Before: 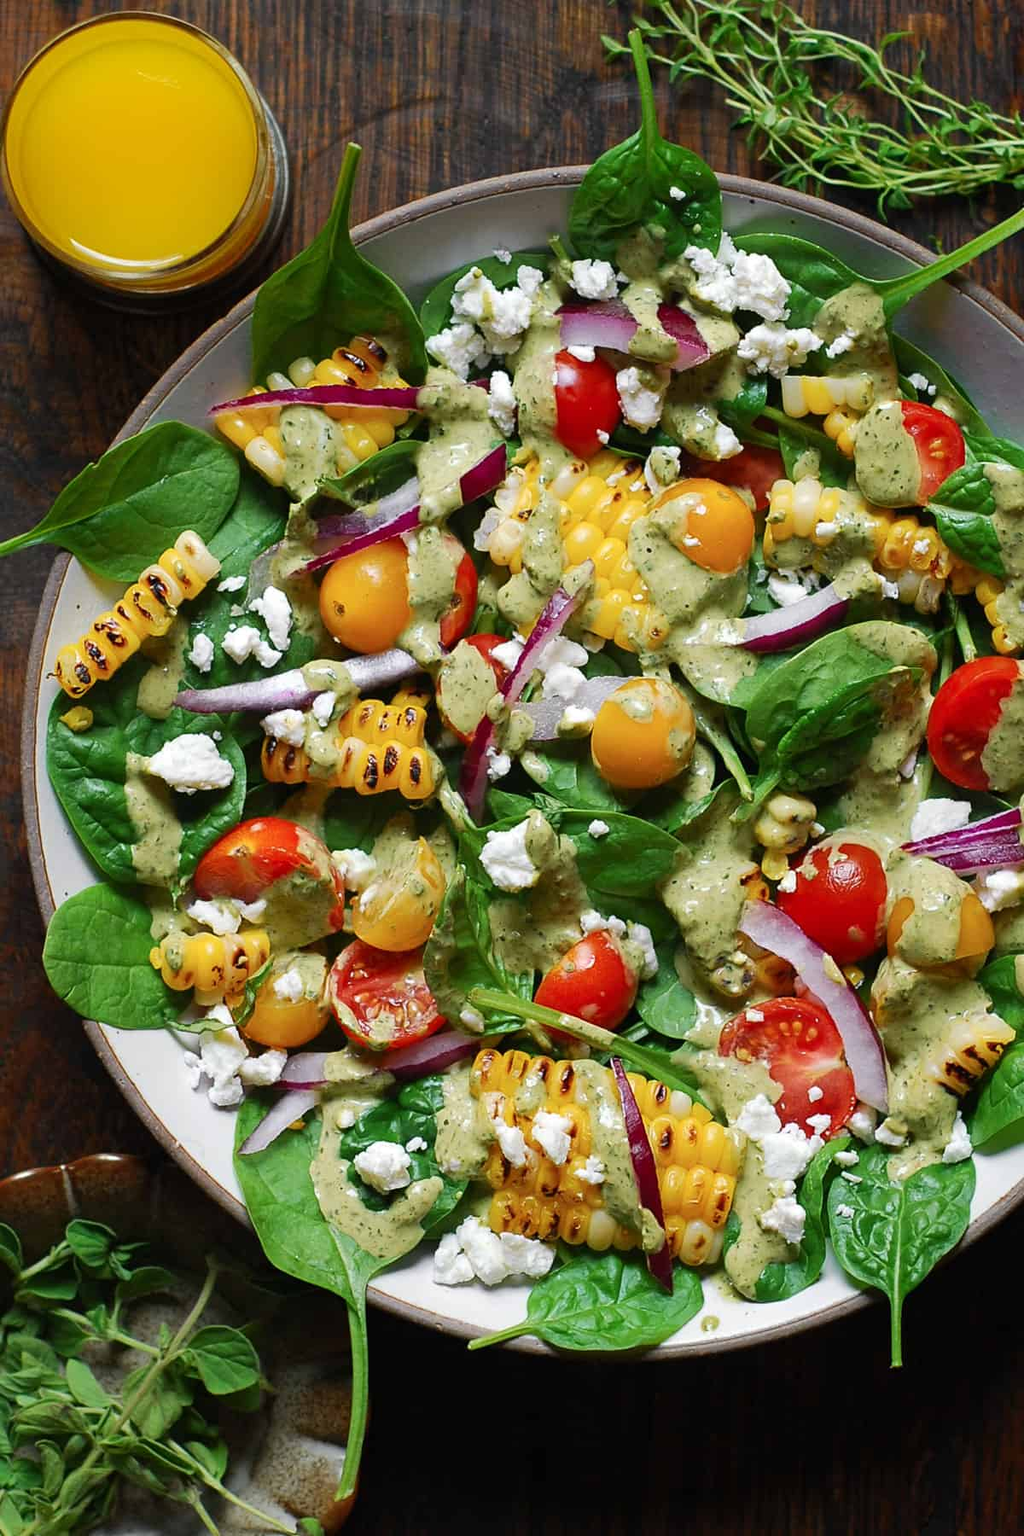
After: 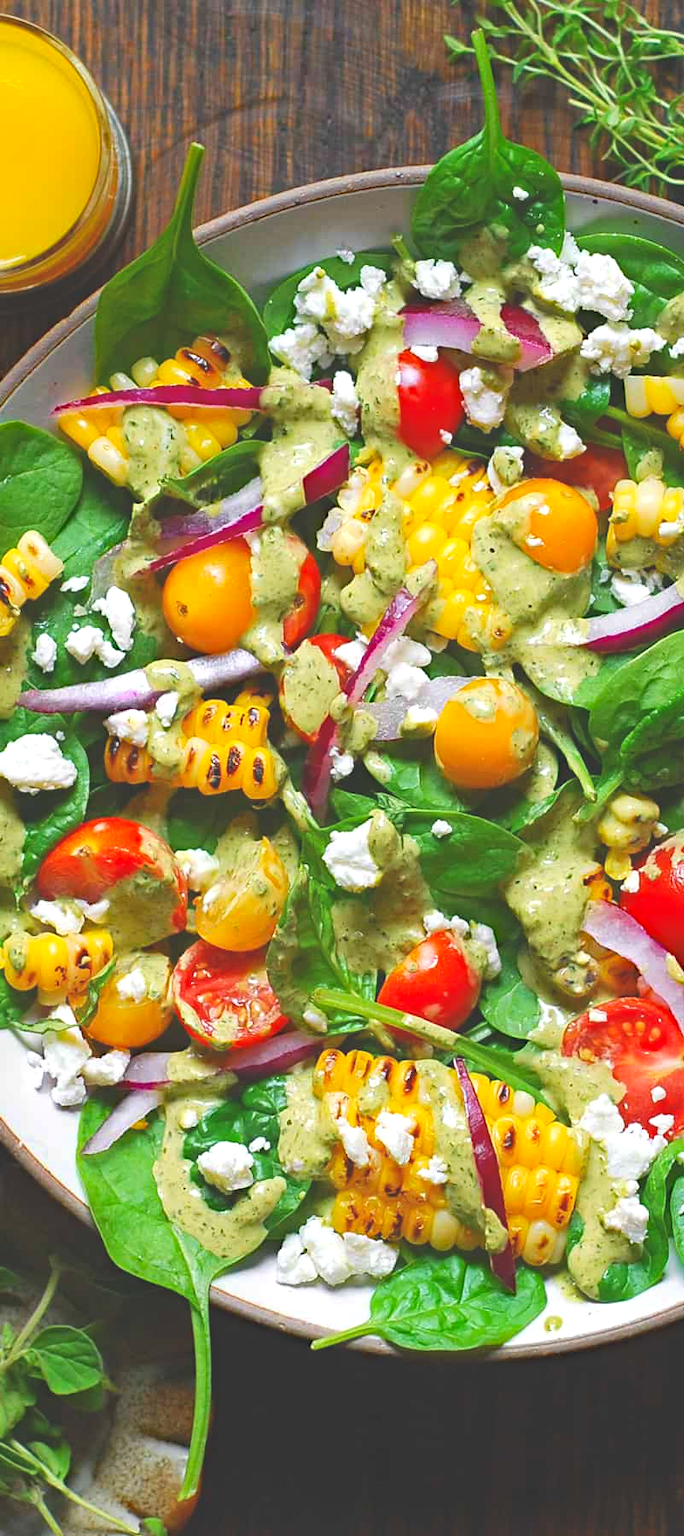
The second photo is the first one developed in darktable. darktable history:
crop: left 15.389%, right 17.773%
color correction: highlights b* -0.053
tone equalizer: edges refinement/feathering 500, mask exposure compensation -1.57 EV, preserve details no
exposure: black level correction -0.005, exposure 1.008 EV, compensate highlight preservation false
haze removal: strength 0.287, distance 0.252, compatibility mode true, adaptive false
contrast brightness saturation: contrast -0.285
